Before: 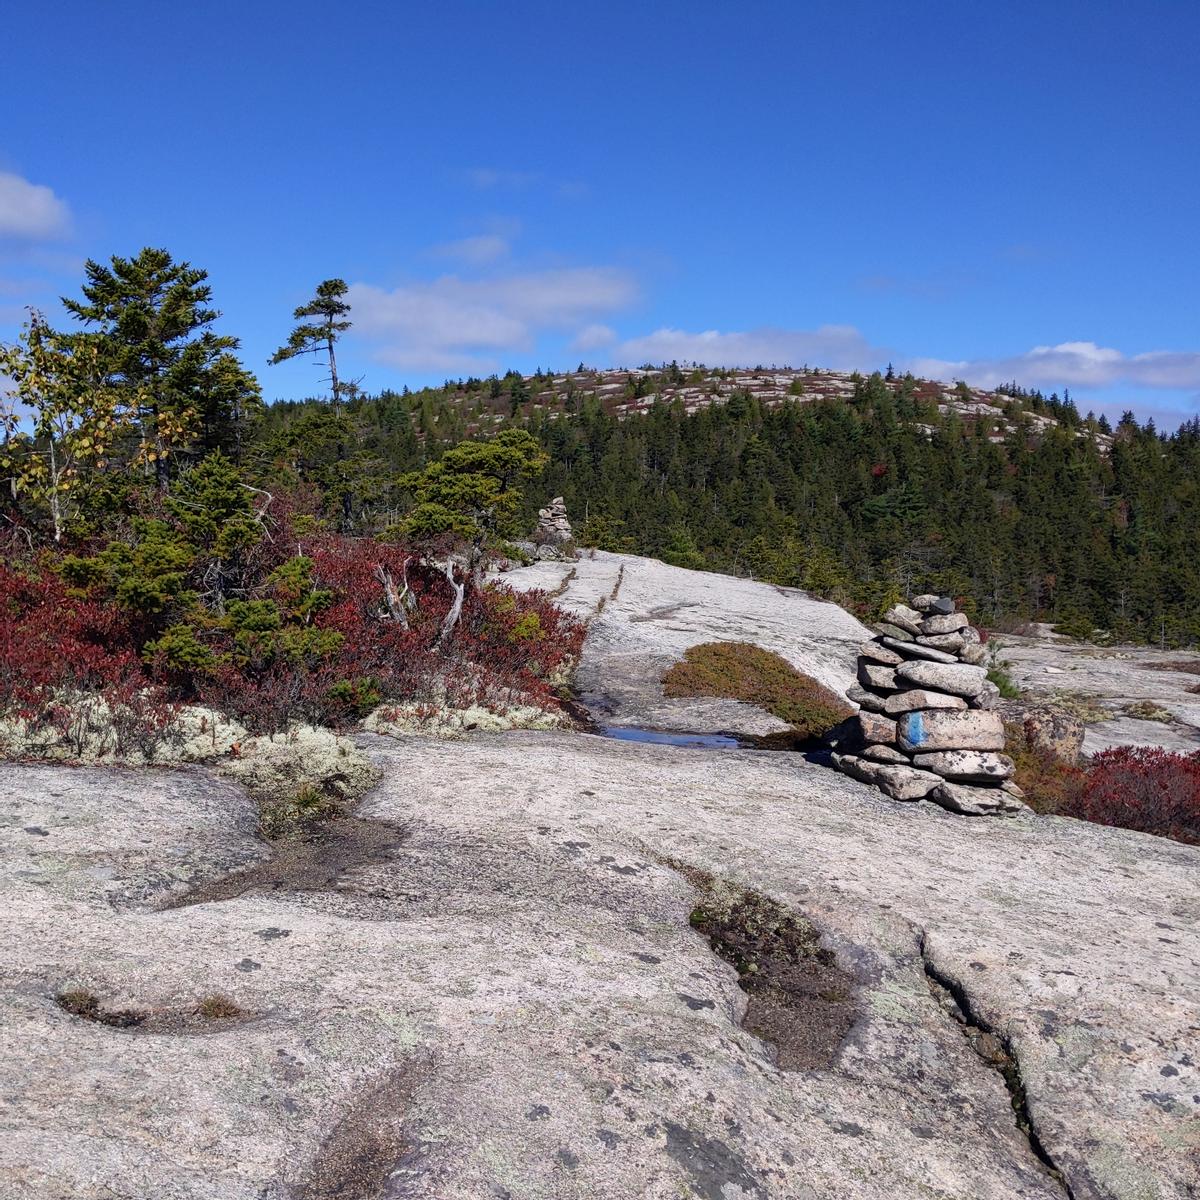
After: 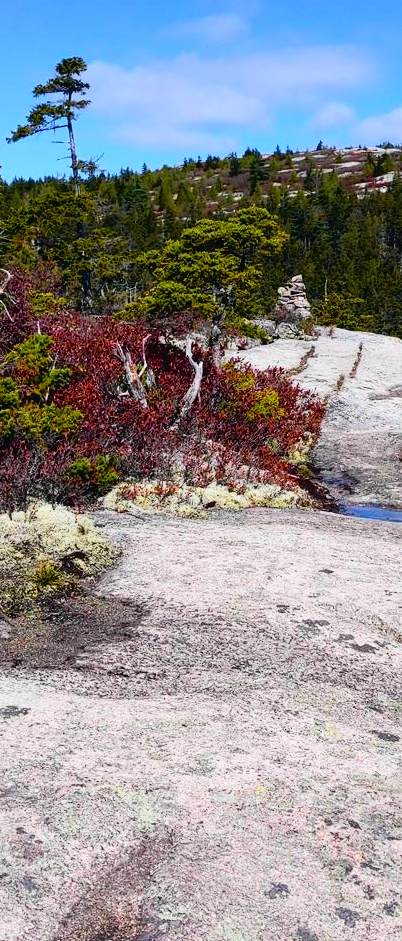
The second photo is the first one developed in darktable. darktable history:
crop and rotate: left 21.77%, top 18.528%, right 44.676%, bottom 2.997%
tone curve: curves: ch0 [(0, 0.021) (0.148, 0.076) (0.232, 0.191) (0.398, 0.423) (0.572, 0.672) (0.705, 0.812) (0.877, 0.931) (0.99, 0.987)]; ch1 [(0, 0) (0.377, 0.325) (0.493, 0.486) (0.508, 0.502) (0.515, 0.514) (0.554, 0.586) (0.623, 0.658) (0.701, 0.704) (0.778, 0.751) (1, 1)]; ch2 [(0, 0) (0.431, 0.398) (0.485, 0.486) (0.495, 0.498) (0.511, 0.507) (0.58, 0.66) (0.679, 0.757) (0.749, 0.829) (1, 0.991)], color space Lab, independent channels
